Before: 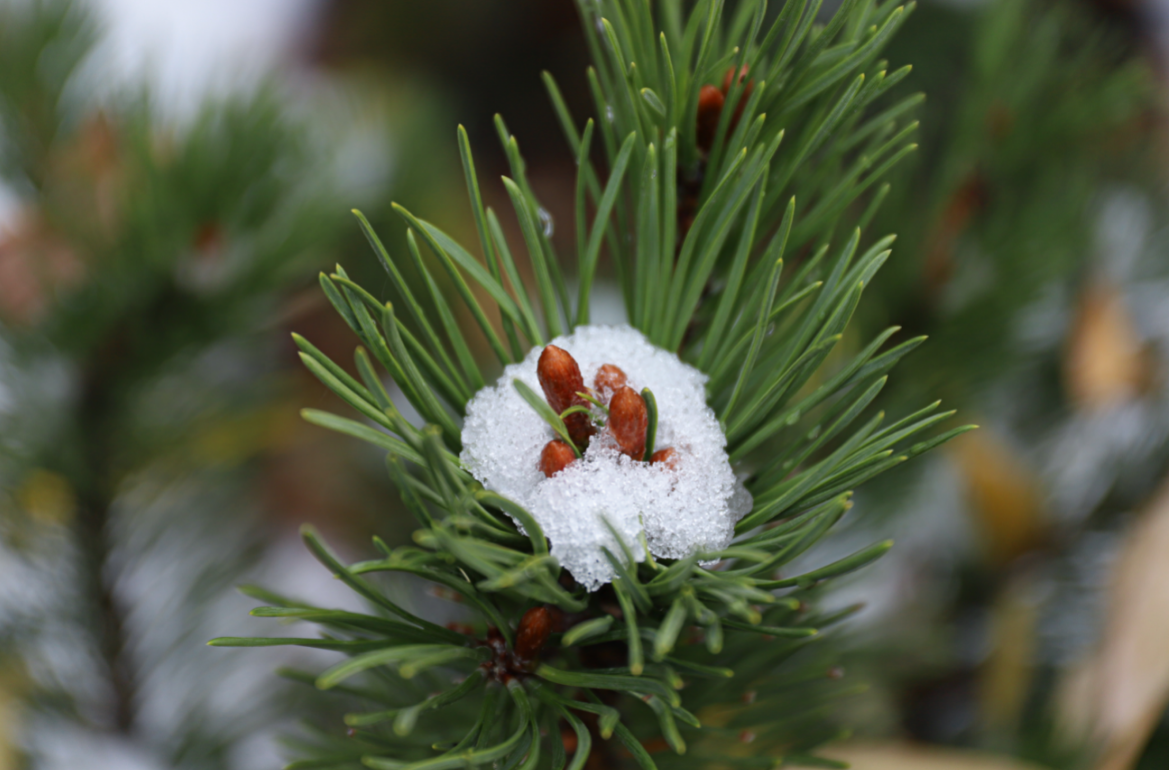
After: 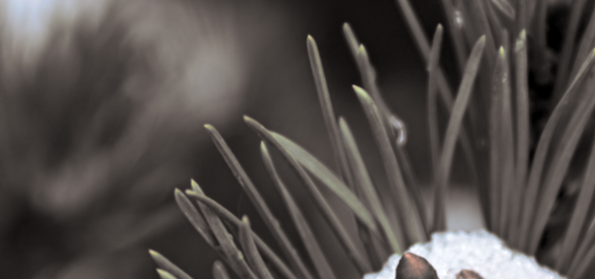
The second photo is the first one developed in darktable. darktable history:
contrast equalizer: octaves 7, y [[0.528, 0.548, 0.563, 0.562, 0.546, 0.526], [0.55 ×6], [0 ×6], [0 ×6], [0 ×6]]
crop: left 10.121%, top 10.631%, right 36.218%, bottom 51.526%
rotate and perspective: rotation -2.12°, lens shift (vertical) 0.009, lens shift (horizontal) -0.008, automatic cropping original format, crop left 0.036, crop right 0.964, crop top 0.05, crop bottom 0.959
split-toning: shadows › hue 26°, shadows › saturation 0.09, highlights › hue 40°, highlights › saturation 0.18, balance -63, compress 0%
